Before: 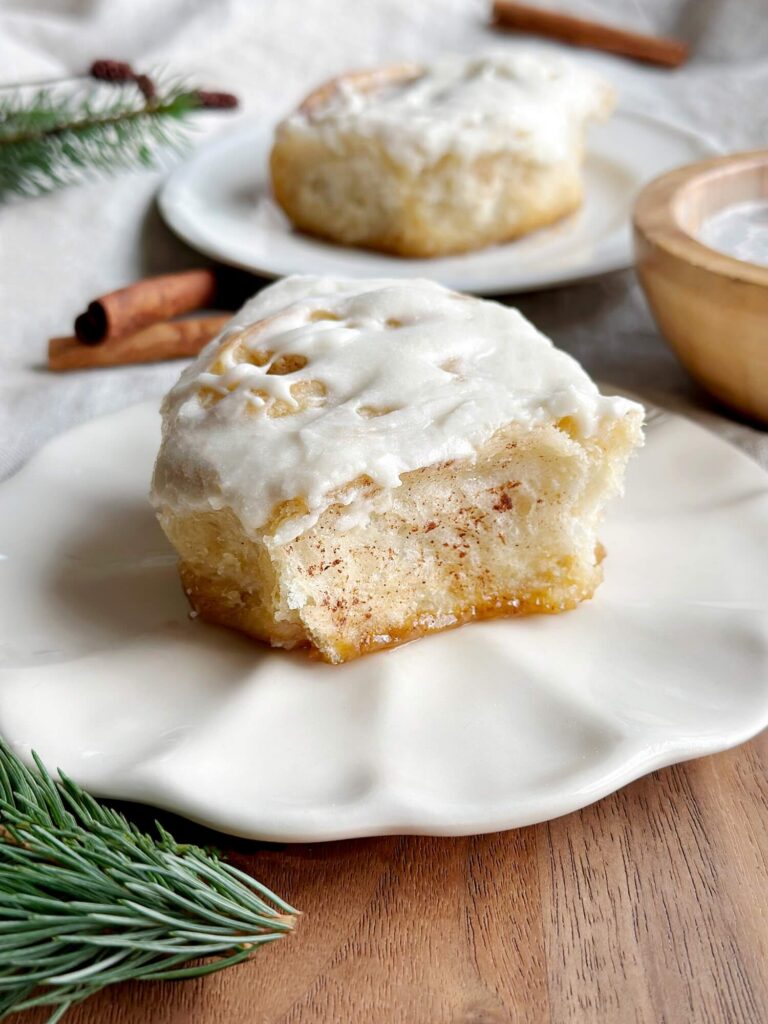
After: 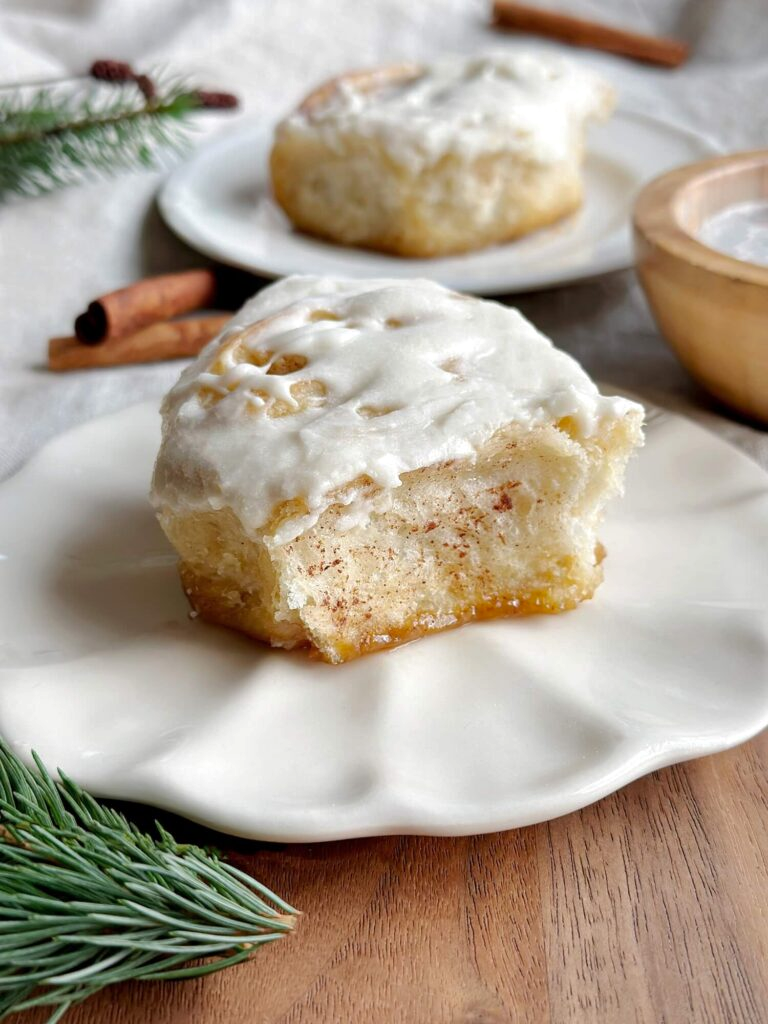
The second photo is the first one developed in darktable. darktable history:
shadows and highlights: shadows 10.27, white point adjustment 0.884, highlights -38.91
